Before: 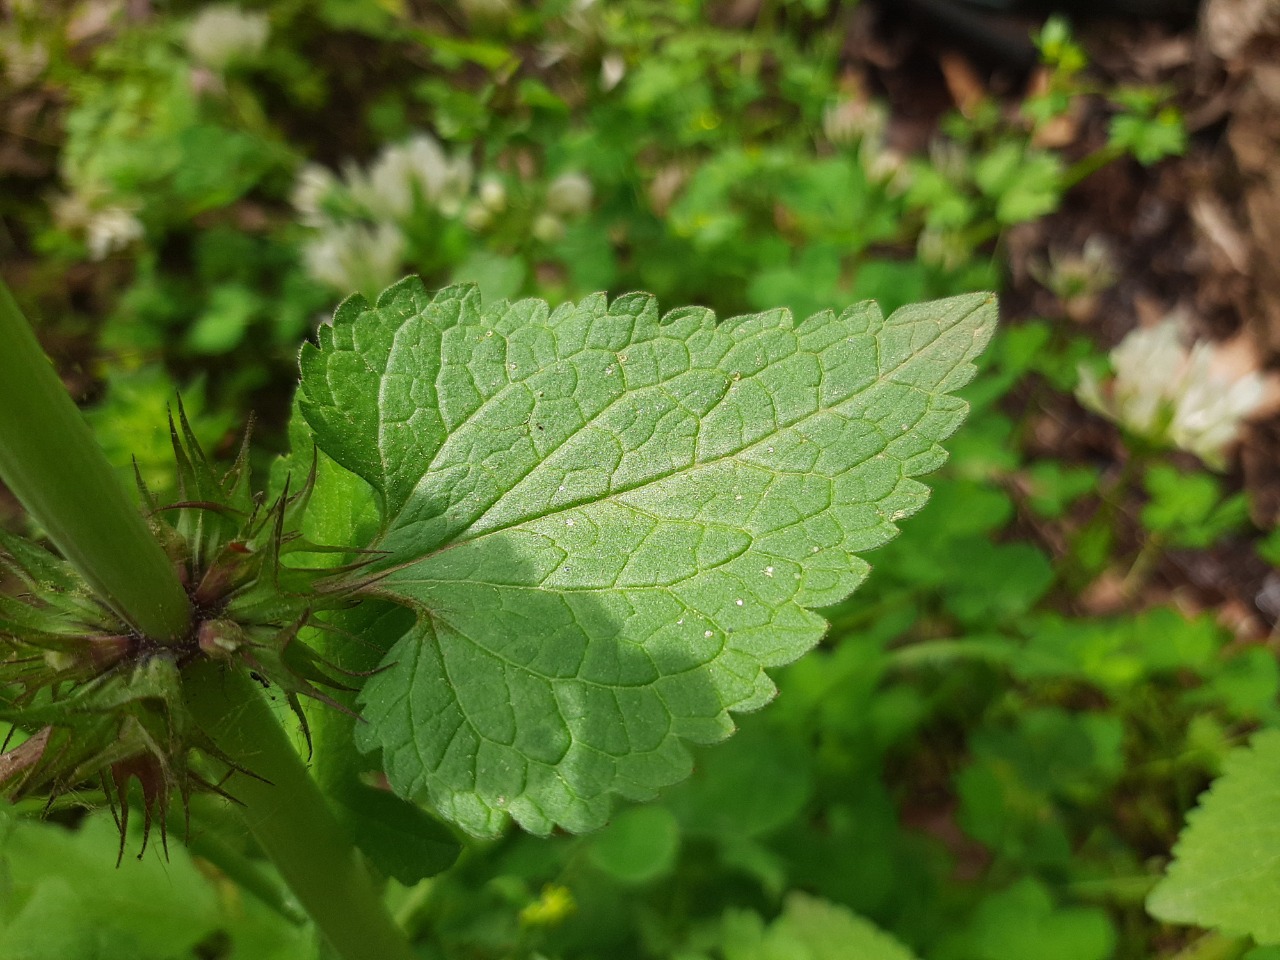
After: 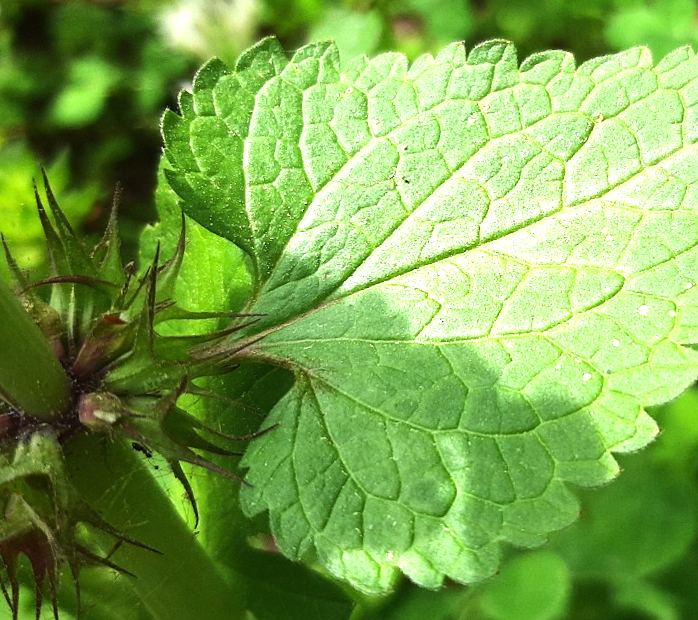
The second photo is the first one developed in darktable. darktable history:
exposure: black level correction 0, exposure 0.68 EV, compensate exposure bias true, compensate highlight preservation false
white balance: red 0.984, blue 1.059
tone equalizer: -8 EV -0.75 EV, -7 EV -0.7 EV, -6 EV -0.6 EV, -5 EV -0.4 EV, -3 EV 0.4 EV, -2 EV 0.6 EV, -1 EV 0.7 EV, +0 EV 0.75 EV, edges refinement/feathering 500, mask exposure compensation -1.57 EV, preserve details no
rotate and perspective: rotation -3.52°, crop left 0.036, crop right 0.964, crop top 0.081, crop bottom 0.919
crop: left 8.966%, top 23.852%, right 34.699%, bottom 4.703%
